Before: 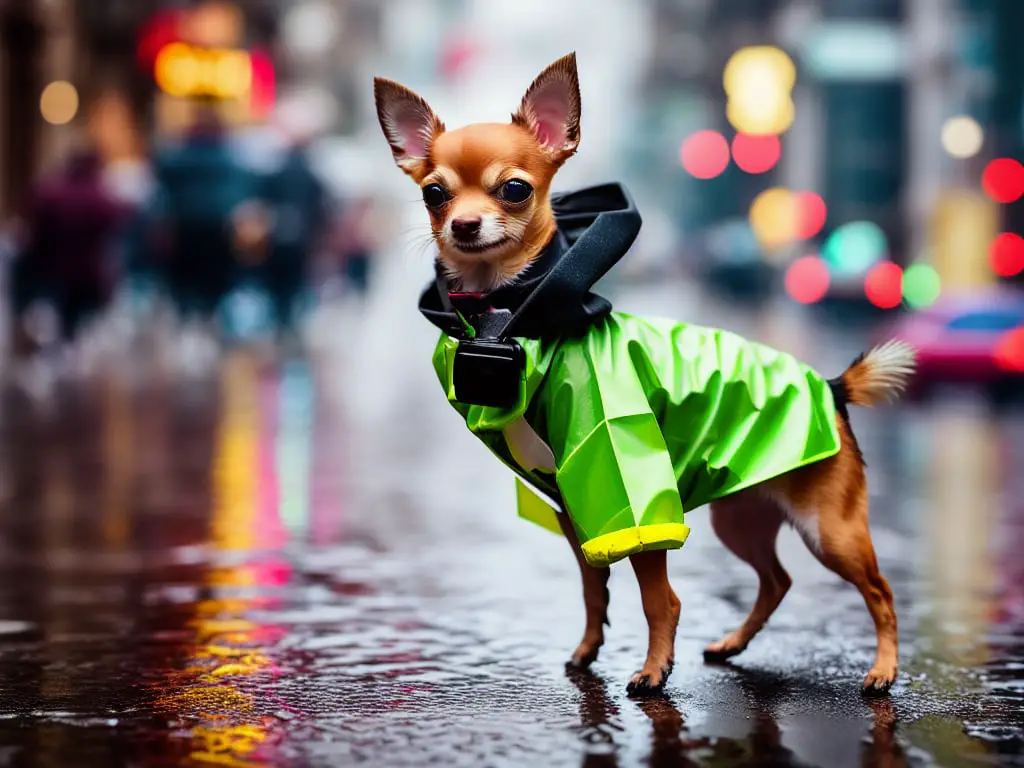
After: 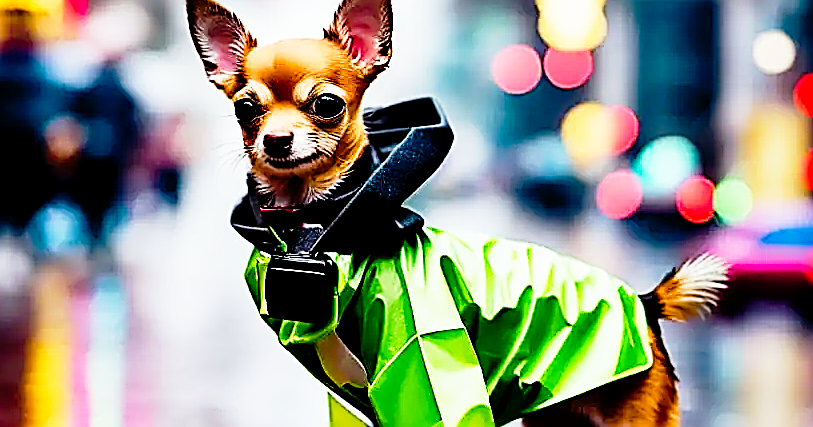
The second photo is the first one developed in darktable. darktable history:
color balance rgb: perceptual saturation grading › global saturation 35%, perceptual saturation grading › highlights -25%, perceptual saturation grading › shadows 25%, global vibrance 10%
crop: left 18.38%, top 11.092%, right 2.134%, bottom 33.217%
exposure: black level correction 0.009, exposure -0.637 EV, compensate highlight preservation false
sharpen: amount 2
tone equalizer: -8 EV -0.417 EV, -7 EV -0.389 EV, -6 EV -0.333 EV, -5 EV -0.222 EV, -3 EV 0.222 EV, -2 EV 0.333 EV, -1 EV 0.389 EV, +0 EV 0.417 EV, edges refinement/feathering 500, mask exposure compensation -1.25 EV, preserve details no
color zones: curves: ch1 [(0, 0.469) (0.001, 0.469) (0.12, 0.446) (0.248, 0.469) (0.5, 0.5) (0.748, 0.5) (0.999, 0.469) (1, 0.469)]
base curve: curves: ch0 [(0, 0) (0.012, 0.01) (0.073, 0.168) (0.31, 0.711) (0.645, 0.957) (1, 1)], preserve colors none
